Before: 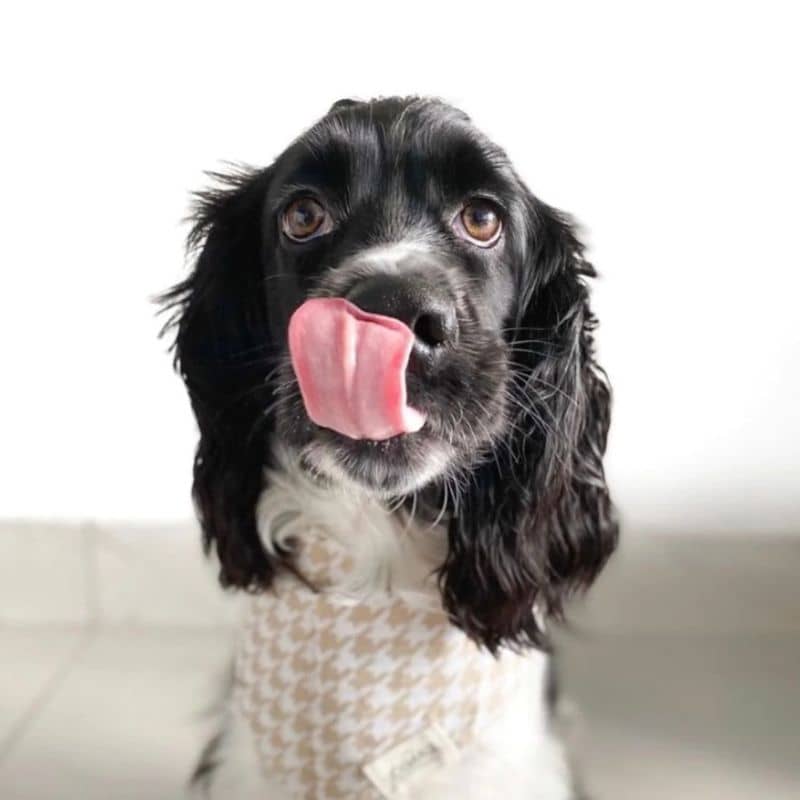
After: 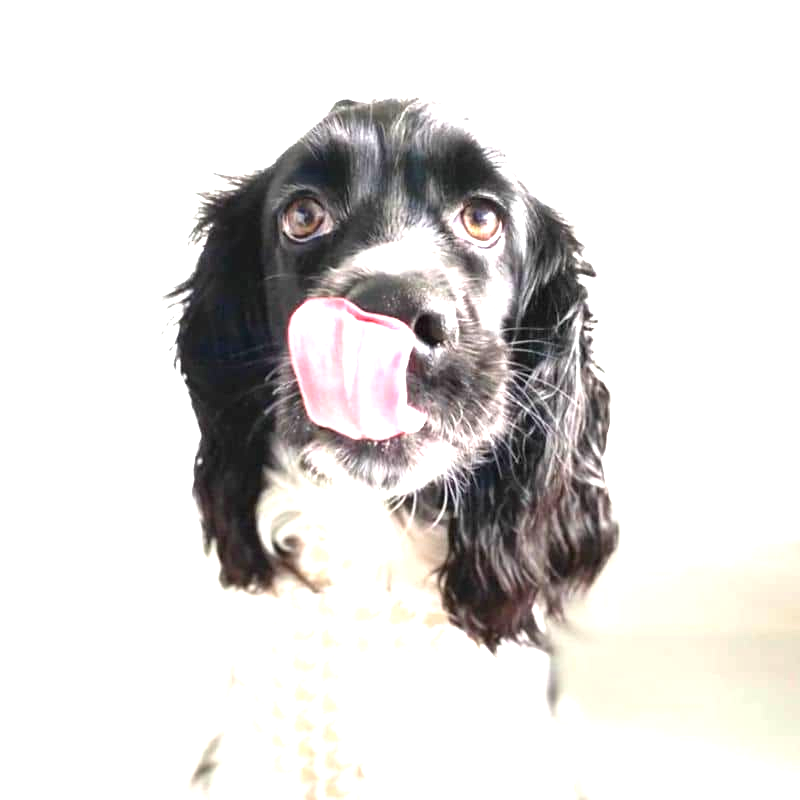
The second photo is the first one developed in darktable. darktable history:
exposure: black level correction 0, exposure 1.871 EV, compensate highlight preservation false
